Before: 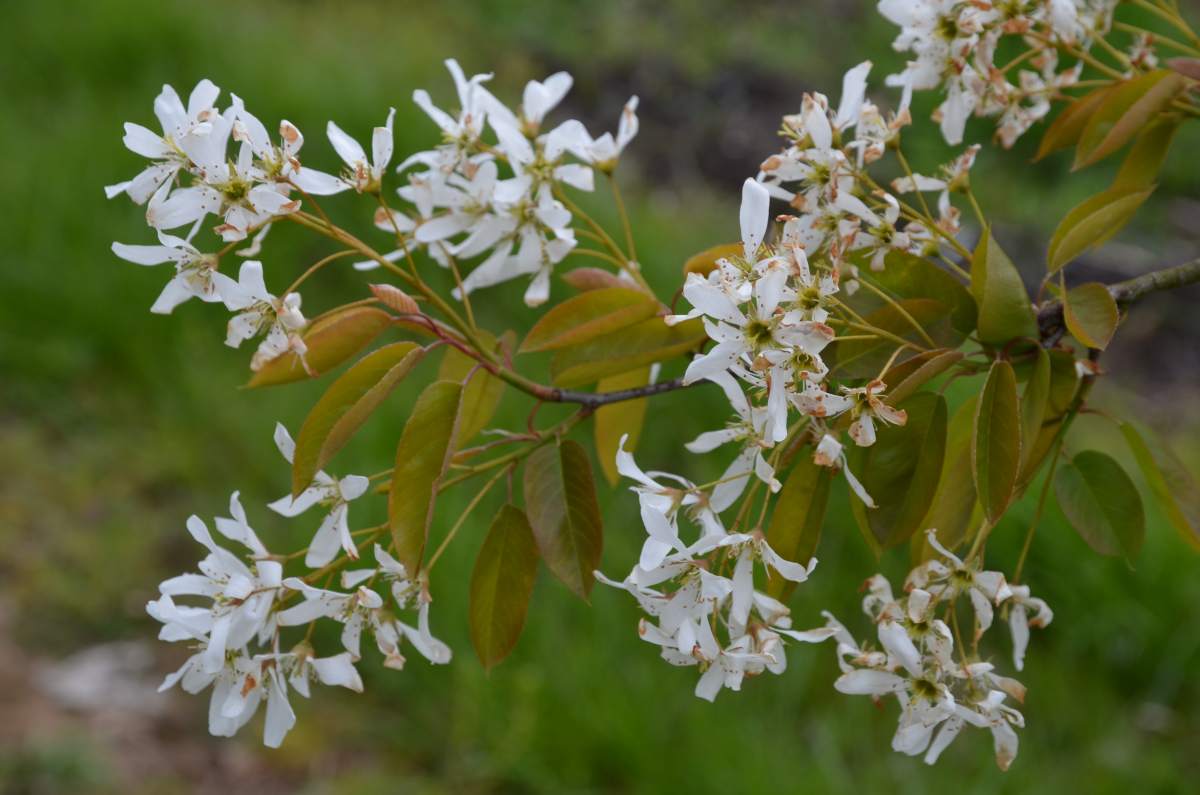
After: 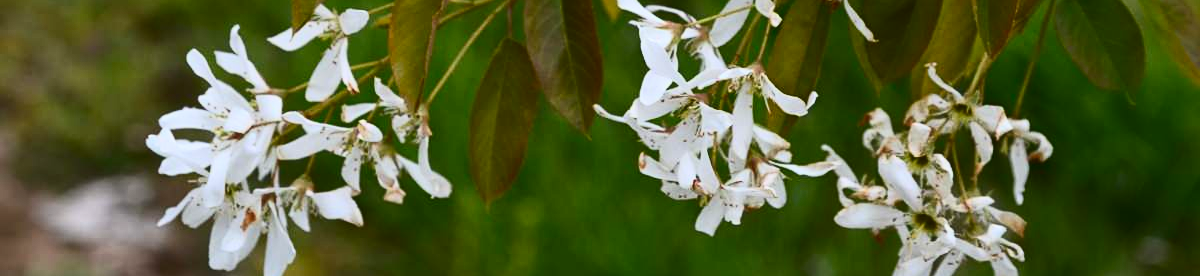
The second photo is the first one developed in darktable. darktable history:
sharpen: amount 0.207
contrast brightness saturation: contrast 0.401, brightness 0.105, saturation 0.207
crop and rotate: top 58.732%, bottom 6.478%
